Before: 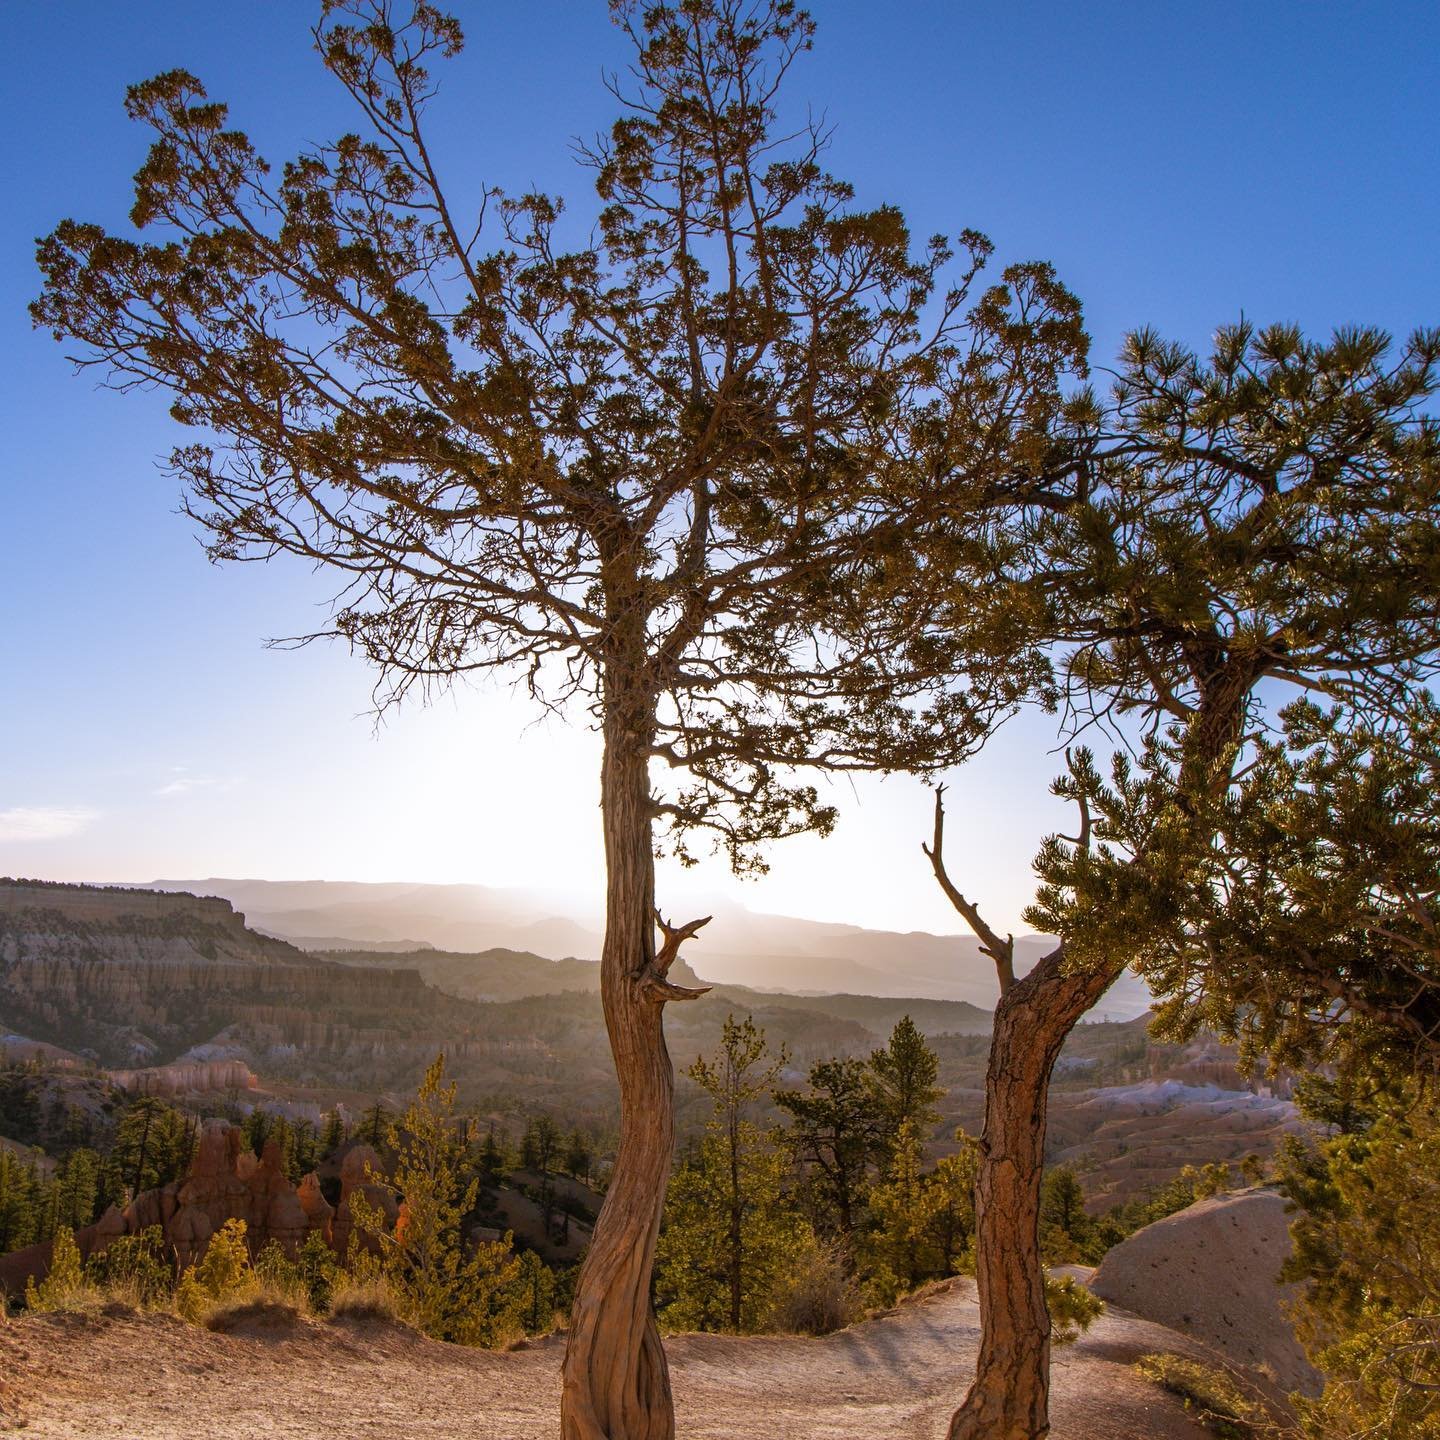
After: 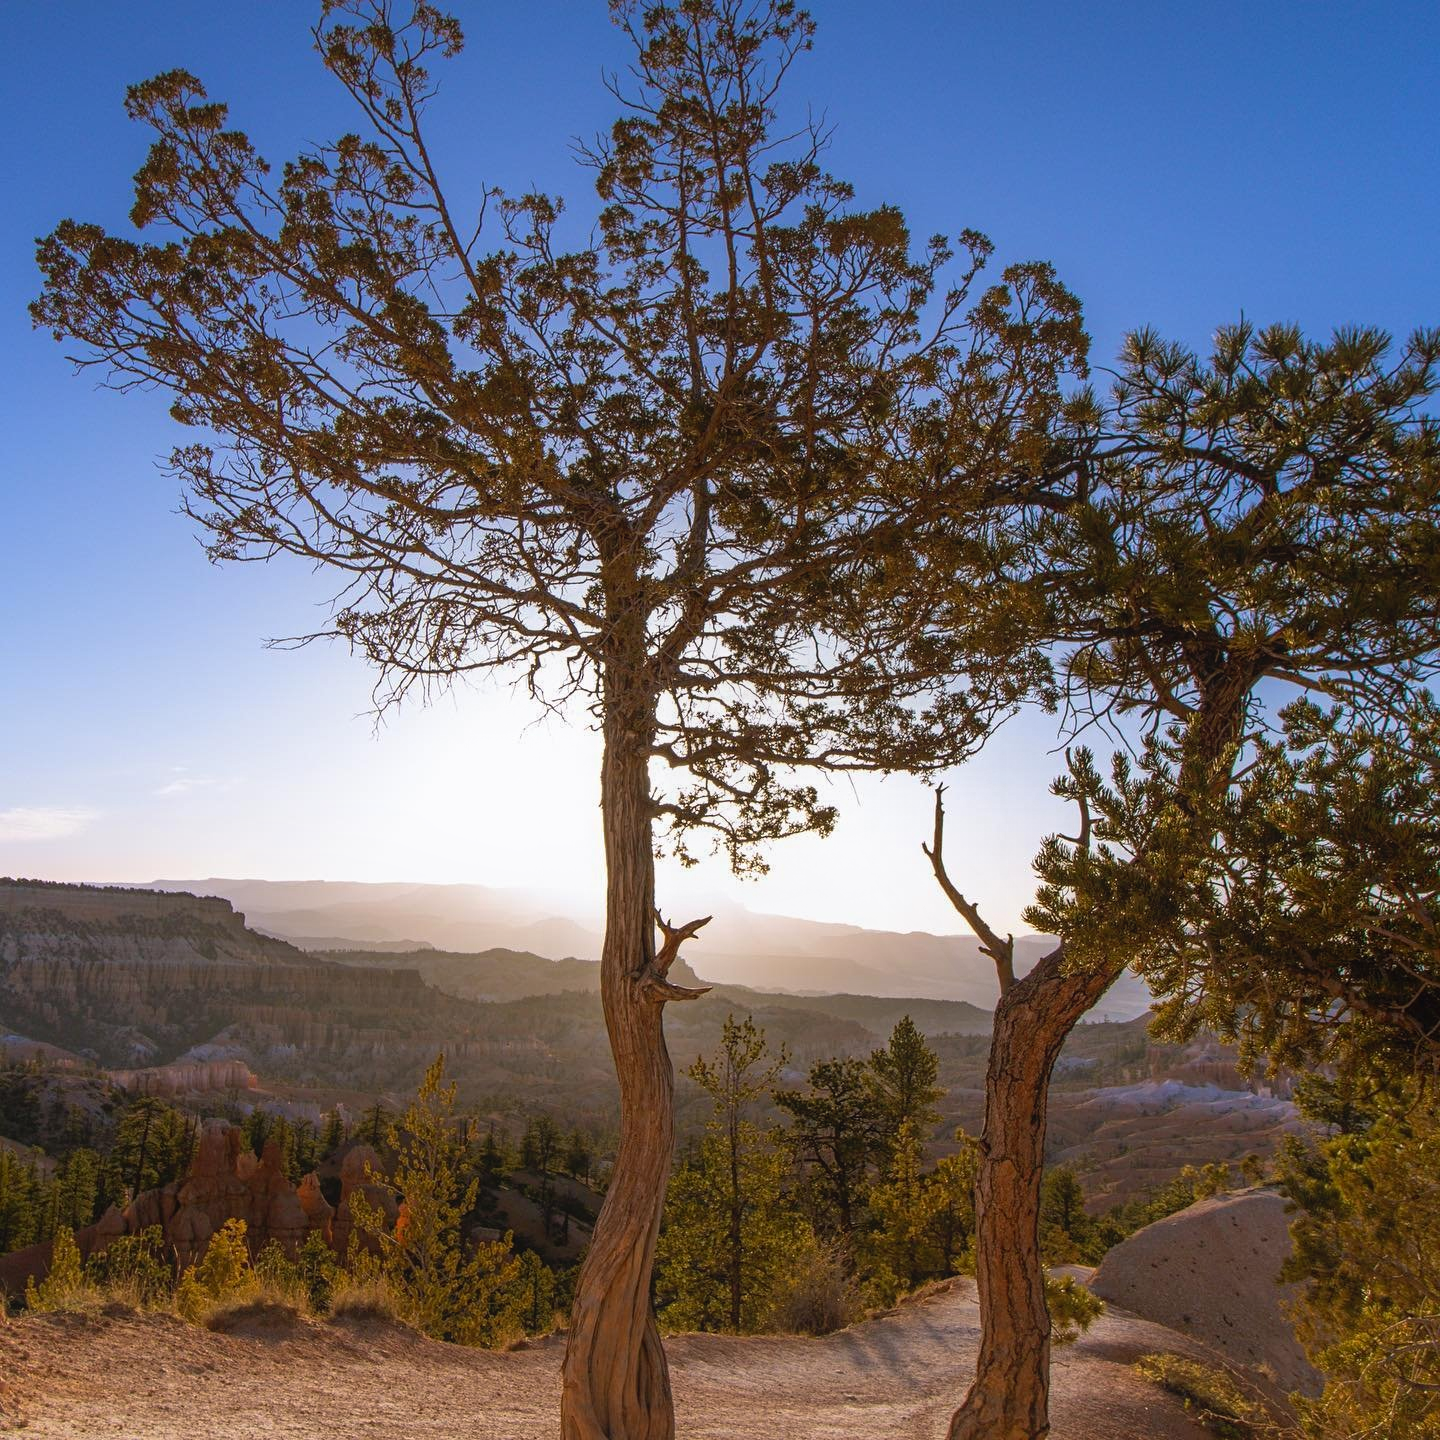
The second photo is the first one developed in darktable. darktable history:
contrast equalizer: octaves 7, y [[0.439, 0.44, 0.442, 0.457, 0.493, 0.498], [0.5 ×6], [0.5 ×6], [0 ×6], [0 ×6]], mix 0.781
base curve: curves: ch0 [(0, 0) (0.303, 0.277) (1, 1)], preserve colors none
